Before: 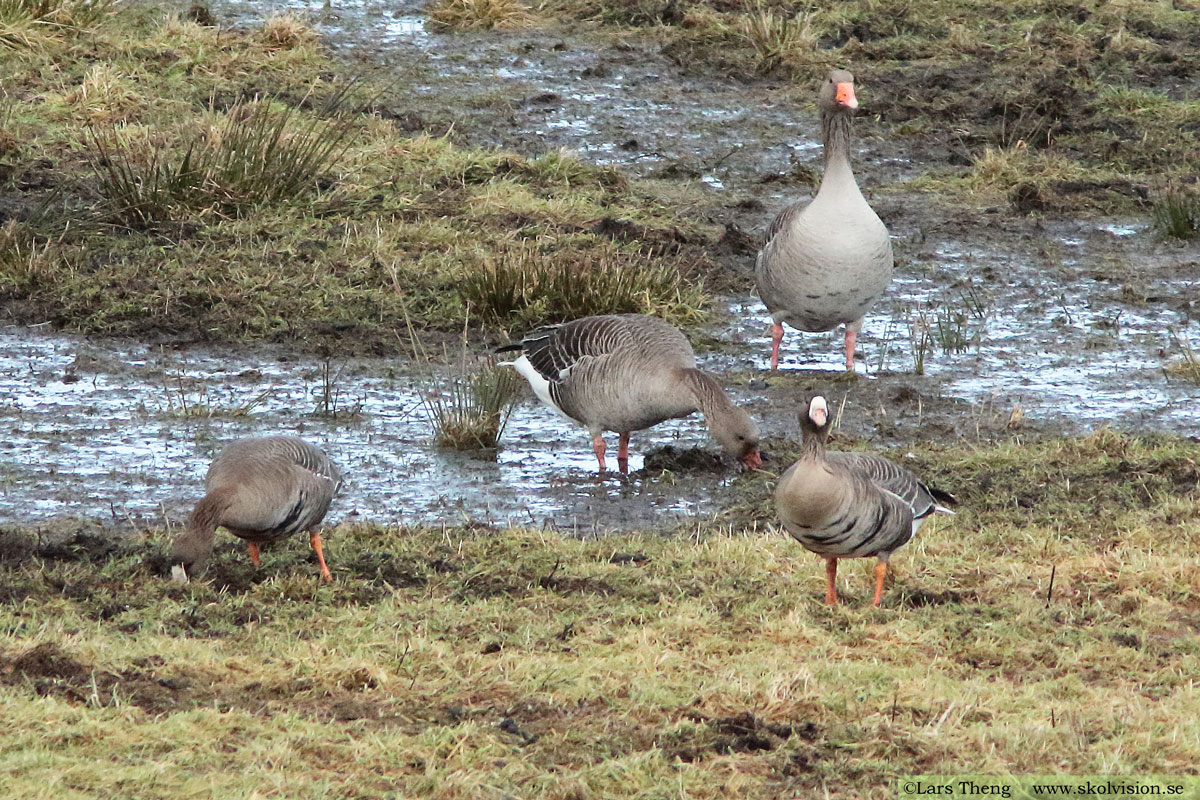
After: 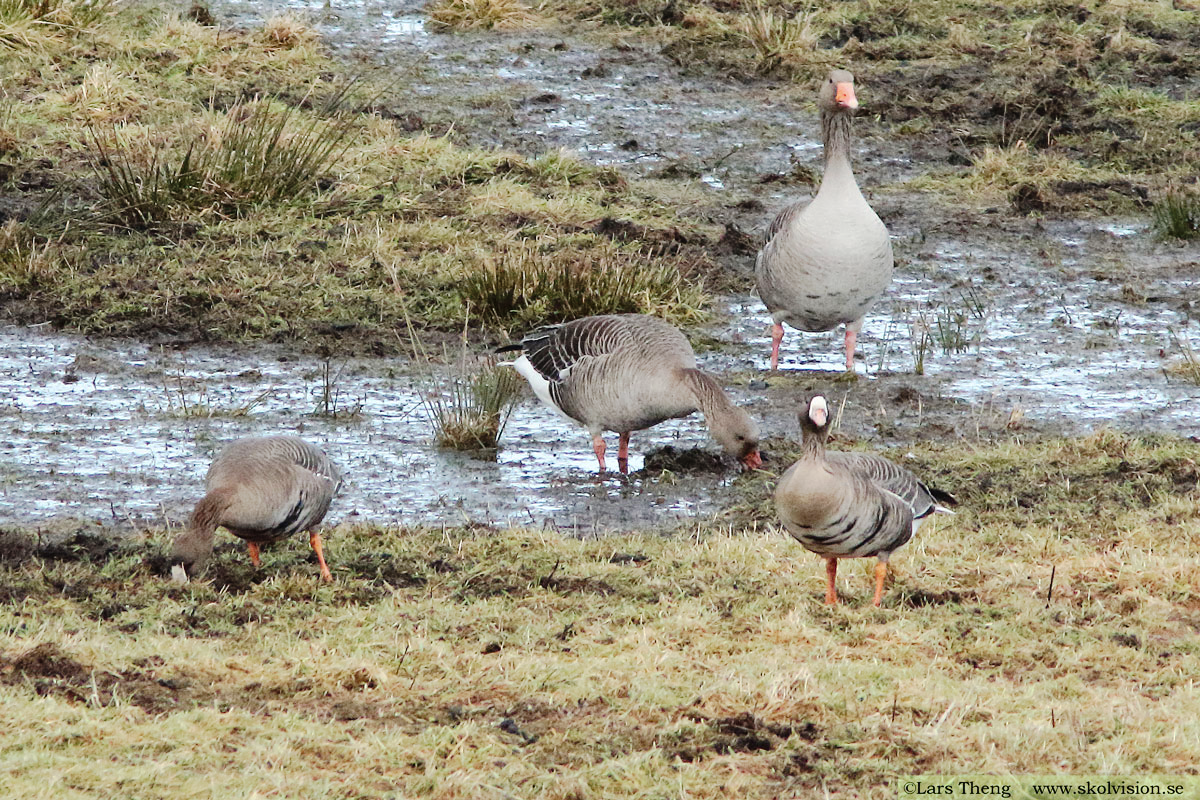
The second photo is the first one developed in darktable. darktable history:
tone equalizer: on, module defaults
tone curve: curves: ch0 [(0, 0) (0.003, 0.009) (0.011, 0.013) (0.025, 0.022) (0.044, 0.039) (0.069, 0.055) (0.1, 0.077) (0.136, 0.113) (0.177, 0.158) (0.224, 0.213) (0.277, 0.289) (0.335, 0.367) (0.399, 0.451) (0.468, 0.532) (0.543, 0.615) (0.623, 0.696) (0.709, 0.755) (0.801, 0.818) (0.898, 0.893) (1, 1)], preserve colors none
